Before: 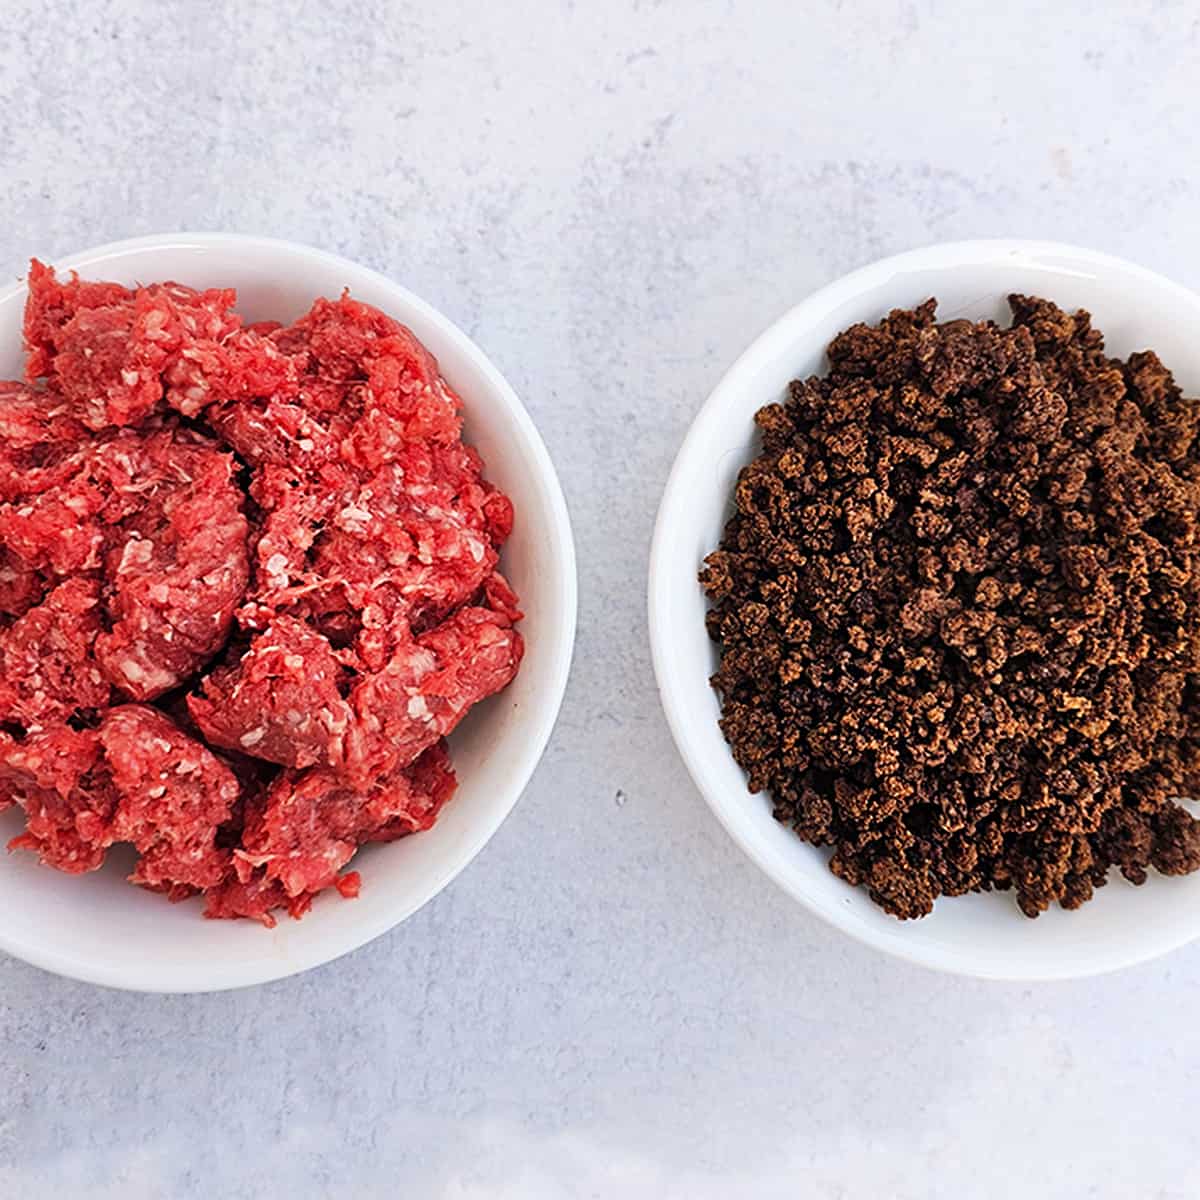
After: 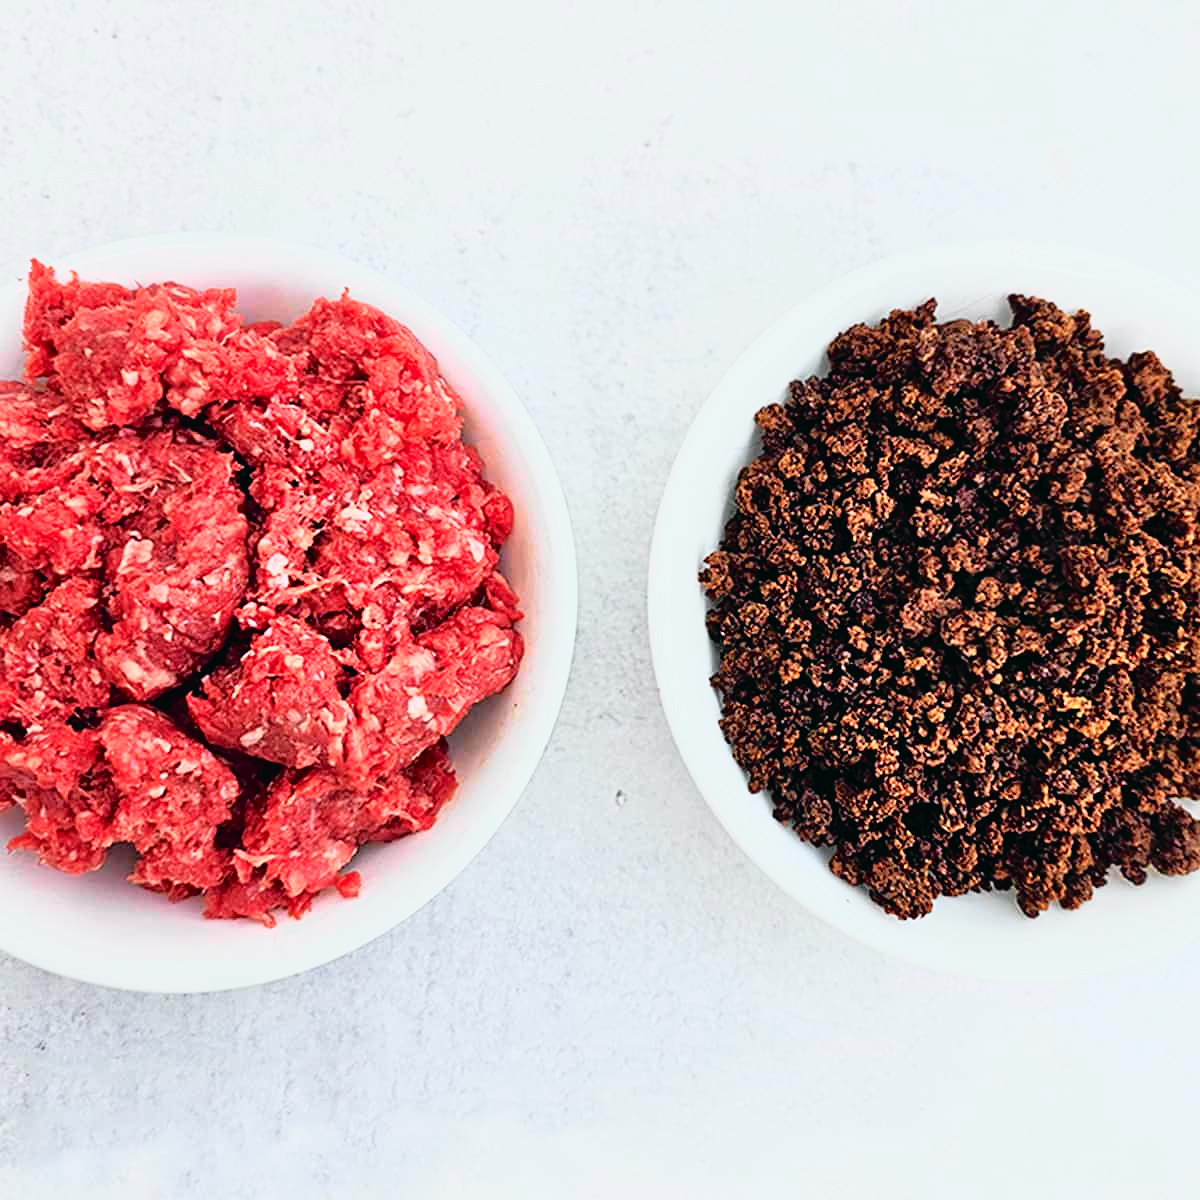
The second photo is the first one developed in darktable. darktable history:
tone equalizer: on, module defaults
tone curve: curves: ch0 [(0, 0.015) (0.091, 0.055) (0.184, 0.159) (0.304, 0.382) (0.492, 0.579) (0.628, 0.755) (0.832, 0.932) (0.984, 0.963)]; ch1 [(0, 0) (0.34, 0.235) (0.46, 0.46) (0.515, 0.502) (0.553, 0.567) (0.764, 0.815) (1, 1)]; ch2 [(0, 0) (0.44, 0.458) (0.479, 0.492) (0.524, 0.507) (0.557, 0.567) (0.673, 0.699) (1, 1)], color space Lab, independent channels, preserve colors none
